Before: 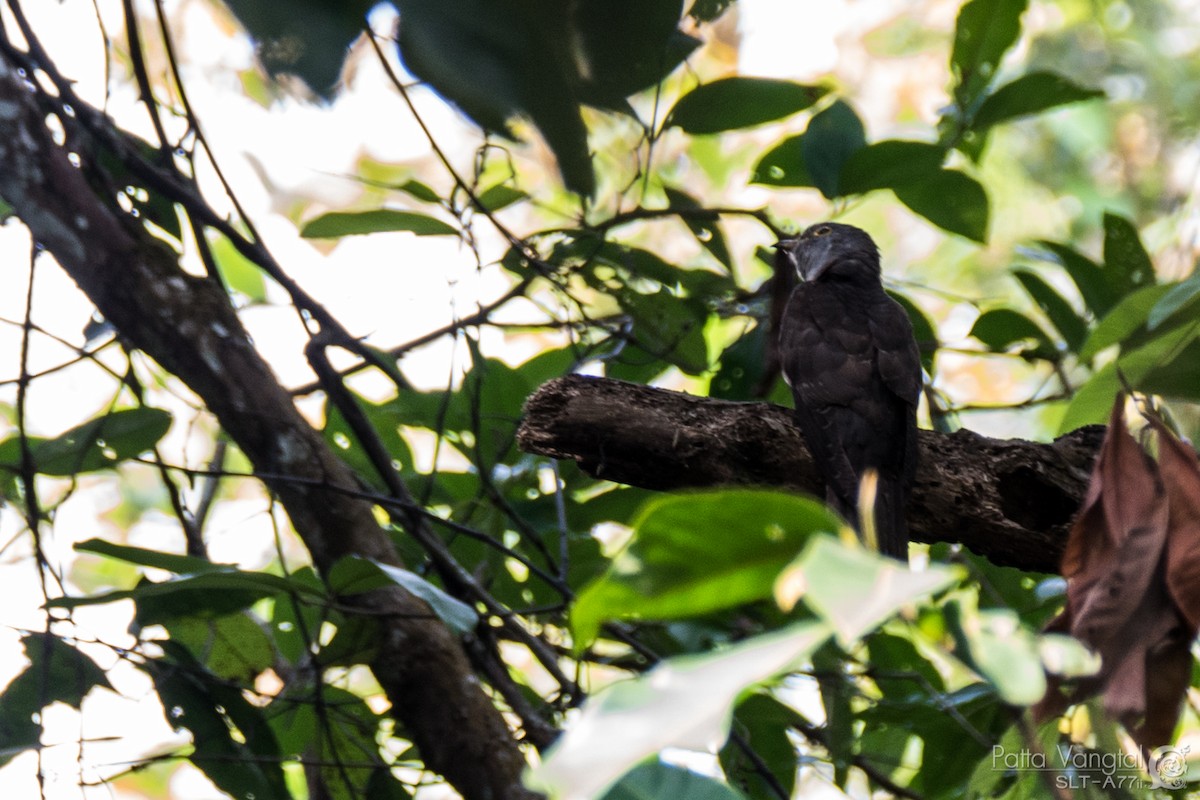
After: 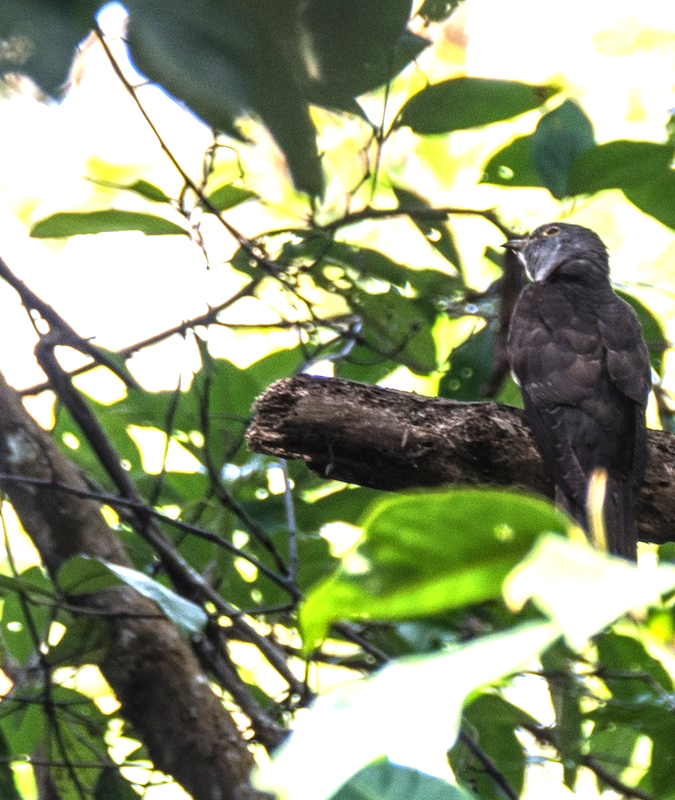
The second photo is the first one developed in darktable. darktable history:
exposure: black level correction 0, exposure 1.103 EV, compensate highlight preservation false
local contrast: on, module defaults
tone equalizer: smoothing diameter 24.84%, edges refinement/feathering 13.99, preserve details guided filter
crop and rotate: left 22.642%, right 21.107%
